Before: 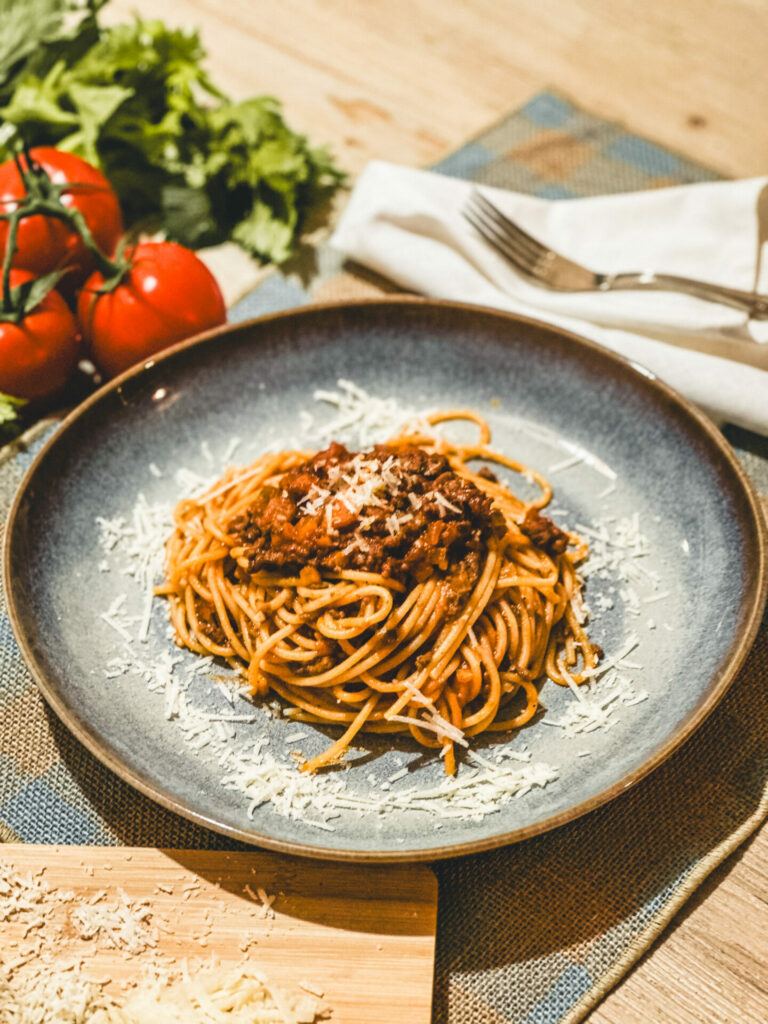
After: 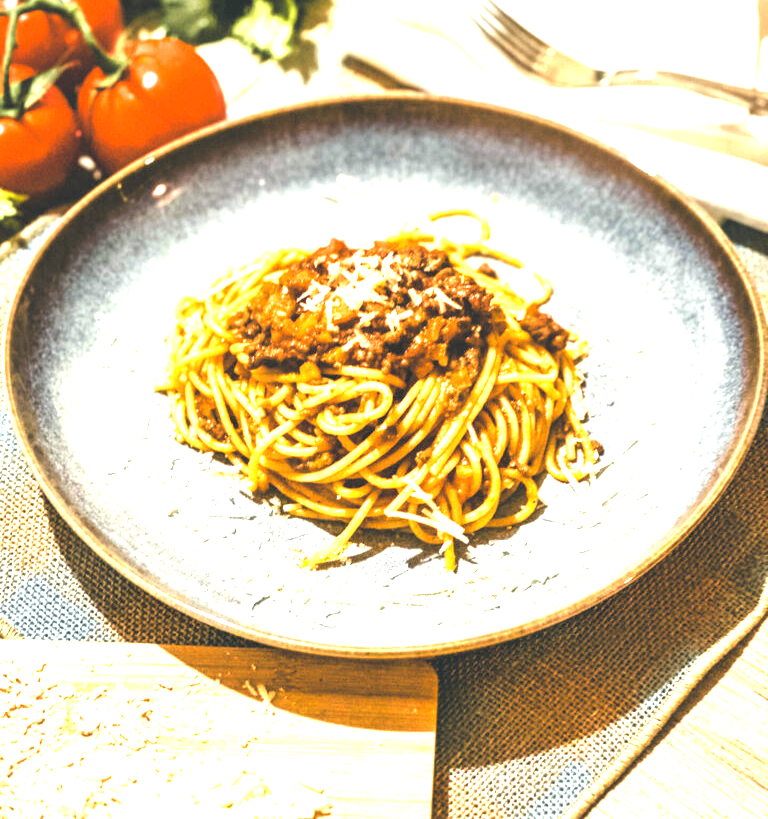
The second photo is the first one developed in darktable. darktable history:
exposure: black level correction 0, exposure 1.388 EV, compensate exposure bias true, compensate highlight preservation false
rgb levels: levels [[0.01, 0.419, 0.839], [0, 0.5, 1], [0, 0.5, 1]]
crop and rotate: top 19.998%
